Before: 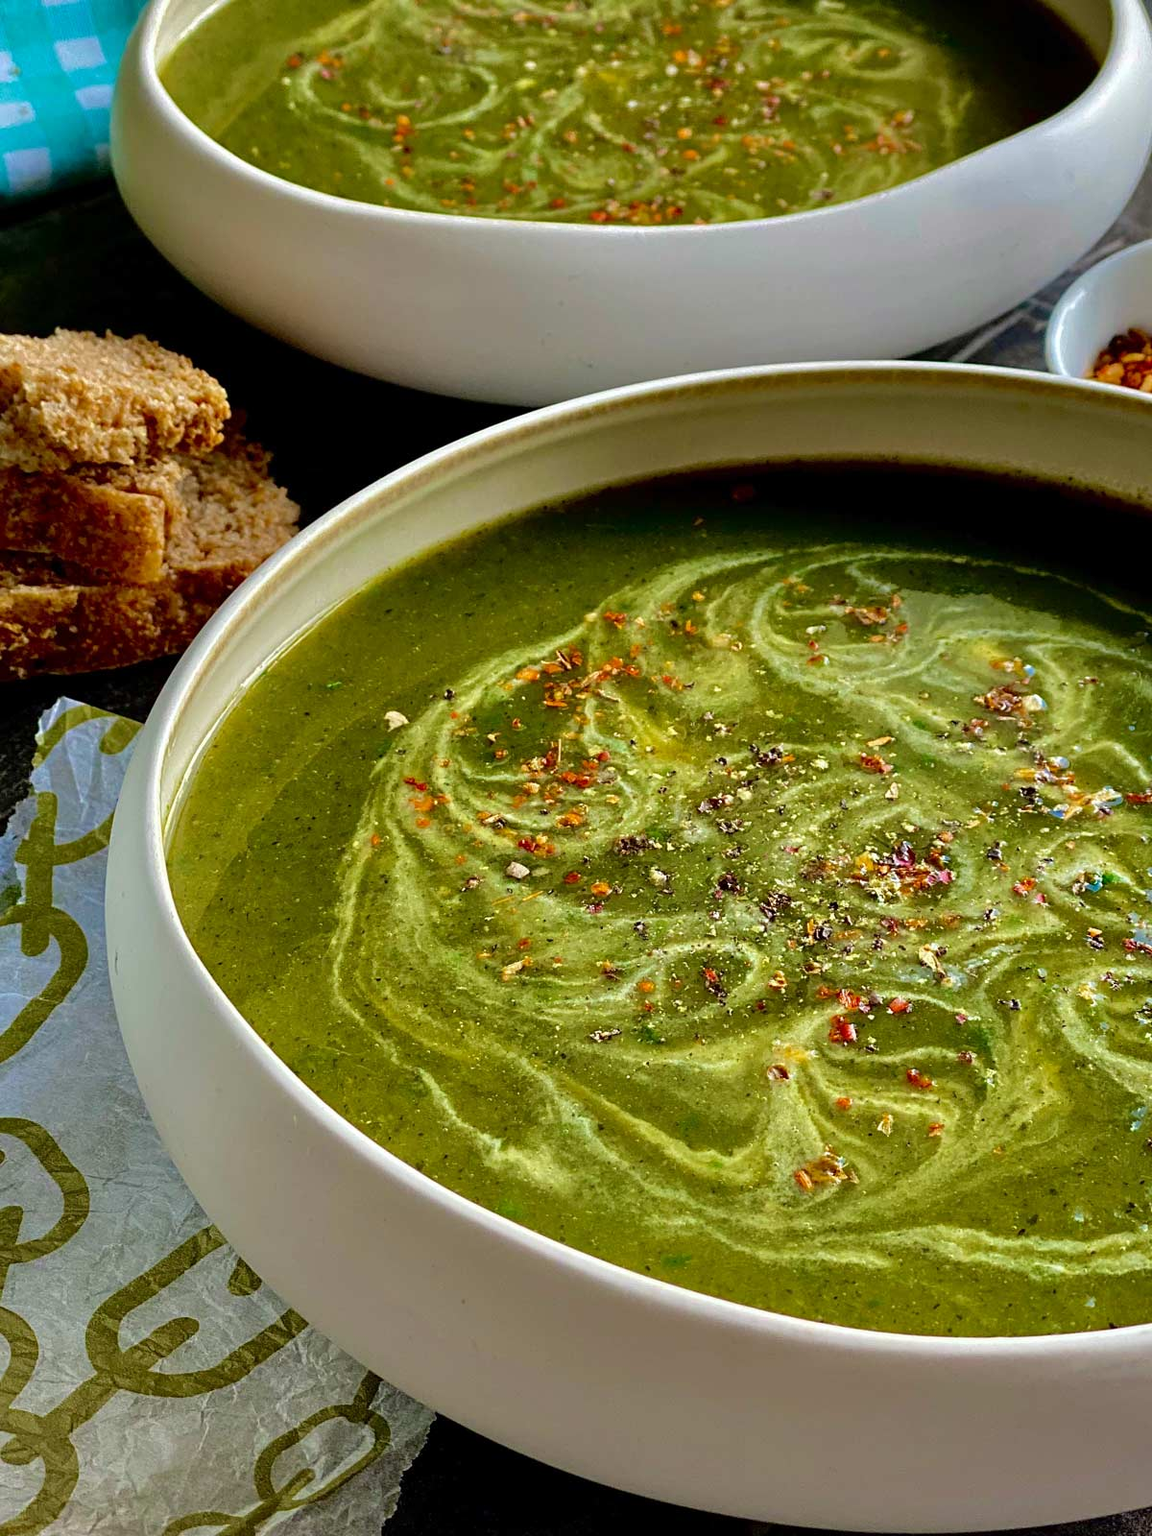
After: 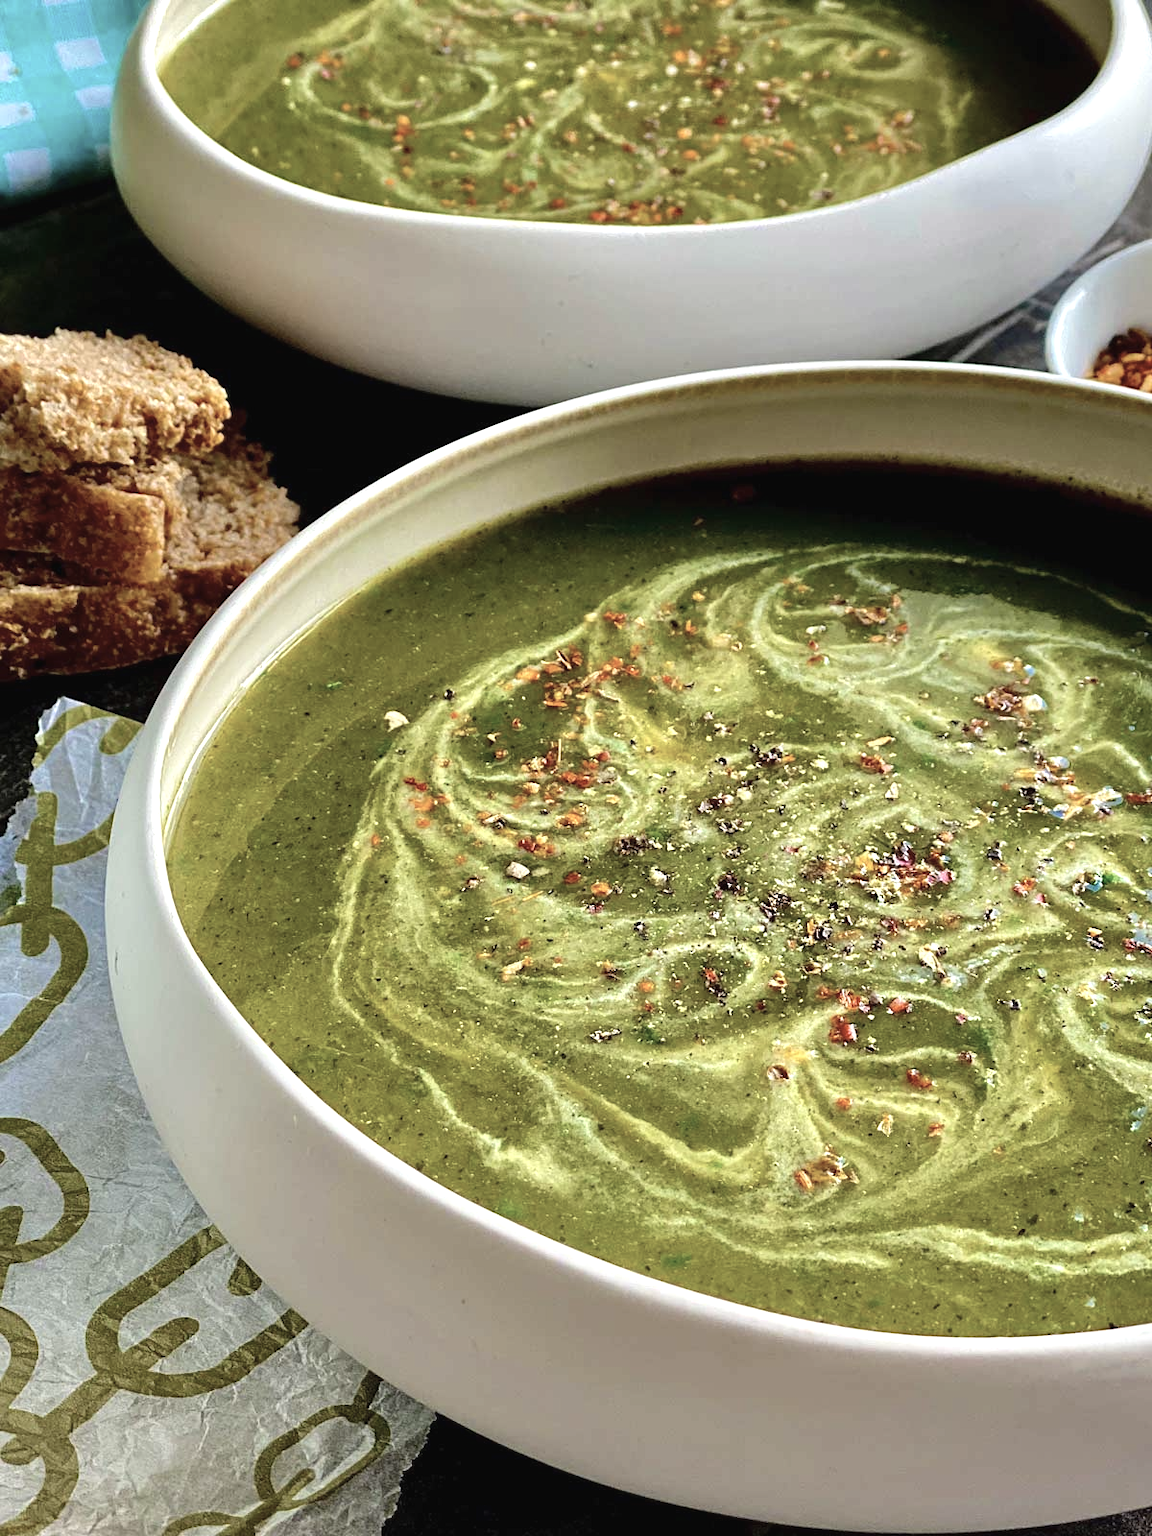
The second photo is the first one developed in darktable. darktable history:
contrast brightness saturation: contrast 0.1, saturation -0.36
exposure: black level correction -0.002, exposure 0.54 EV, compensate highlight preservation false
